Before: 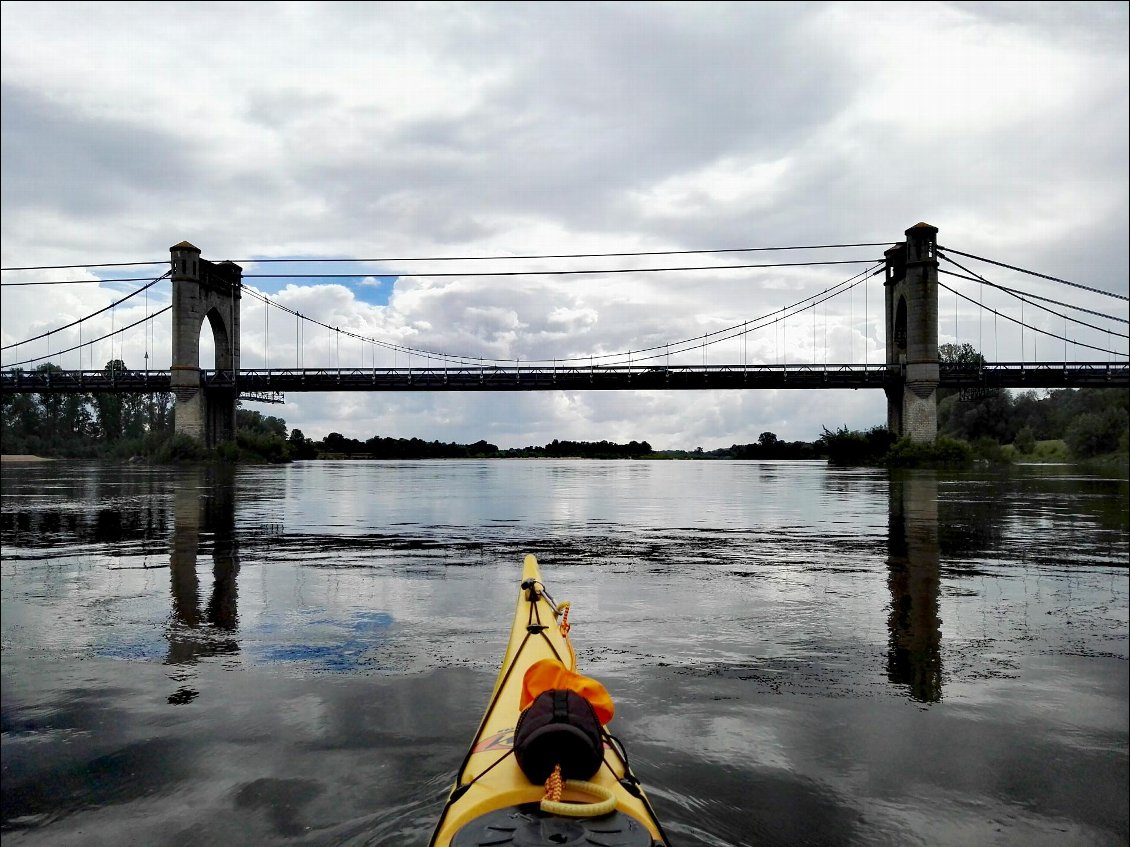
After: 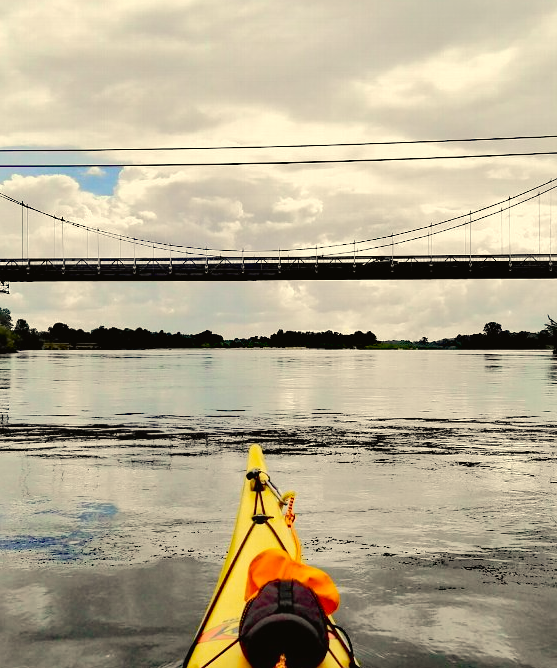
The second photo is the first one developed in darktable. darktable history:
crop and rotate: angle 0.014°, left 24.398%, top 13.072%, right 26.245%, bottom 7.997%
exposure: compensate highlight preservation false
tone equalizer: -8 EV 1 EV, -7 EV 1.03 EV, -6 EV 1.02 EV, -5 EV 1.01 EV, -4 EV 1.03 EV, -3 EV 0.725 EV, -2 EV 0.498 EV, -1 EV 0.267 EV
color correction: highlights a* 1.48, highlights b* 17.97
tone curve: curves: ch0 [(0, 0.019) (0.066, 0.054) (0.184, 0.184) (0.369, 0.417) (0.501, 0.586) (0.617, 0.71) (0.743, 0.787) (0.997, 0.997)]; ch1 [(0, 0) (0.187, 0.156) (0.388, 0.372) (0.437, 0.428) (0.474, 0.472) (0.499, 0.5) (0.521, 0.514) (0.548, 0.567) (0.6, 0.629) (0.82, 0.831) (1, 1)]; ch2 [(0, 0) (0.234, 0.227) (0.352, 0.372) (0.459, 0.484) (0.5, 0.505) (0.518, 0.516) (0.529, 0.541) (0.56, 0.594) (0.607, 0.644) (0.74, 0.771) (0.858, 0.873) (0.999, 0.994)], color space Lab, independent channels, preserve colors none
haze removal: compatibility mode true, adaptive false
